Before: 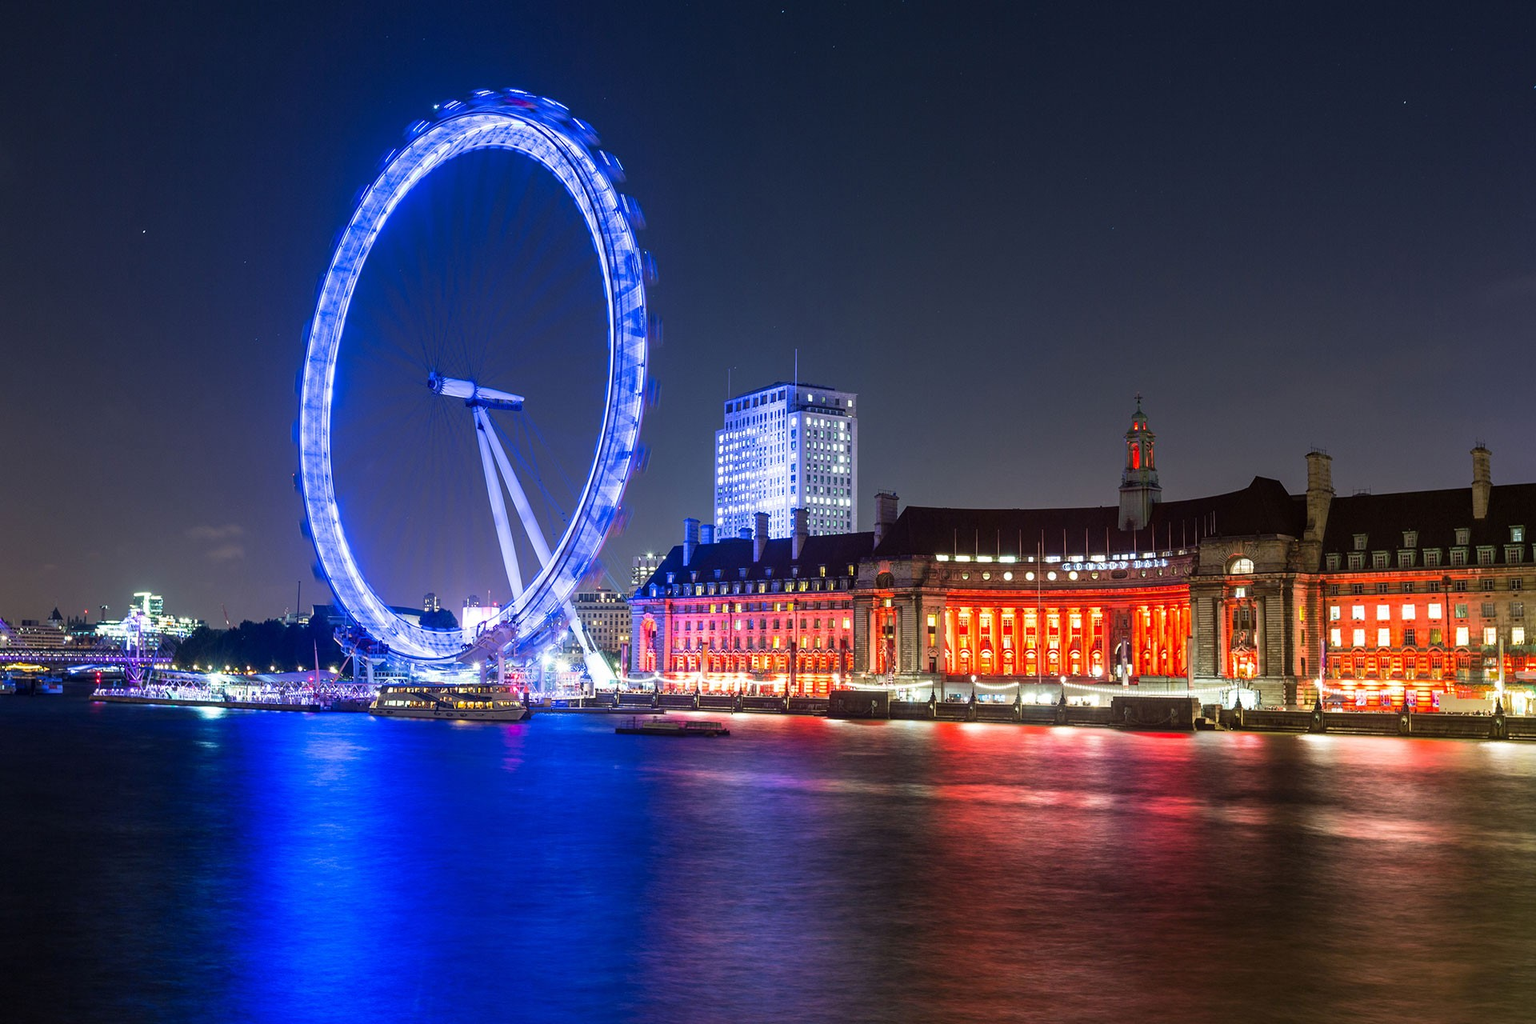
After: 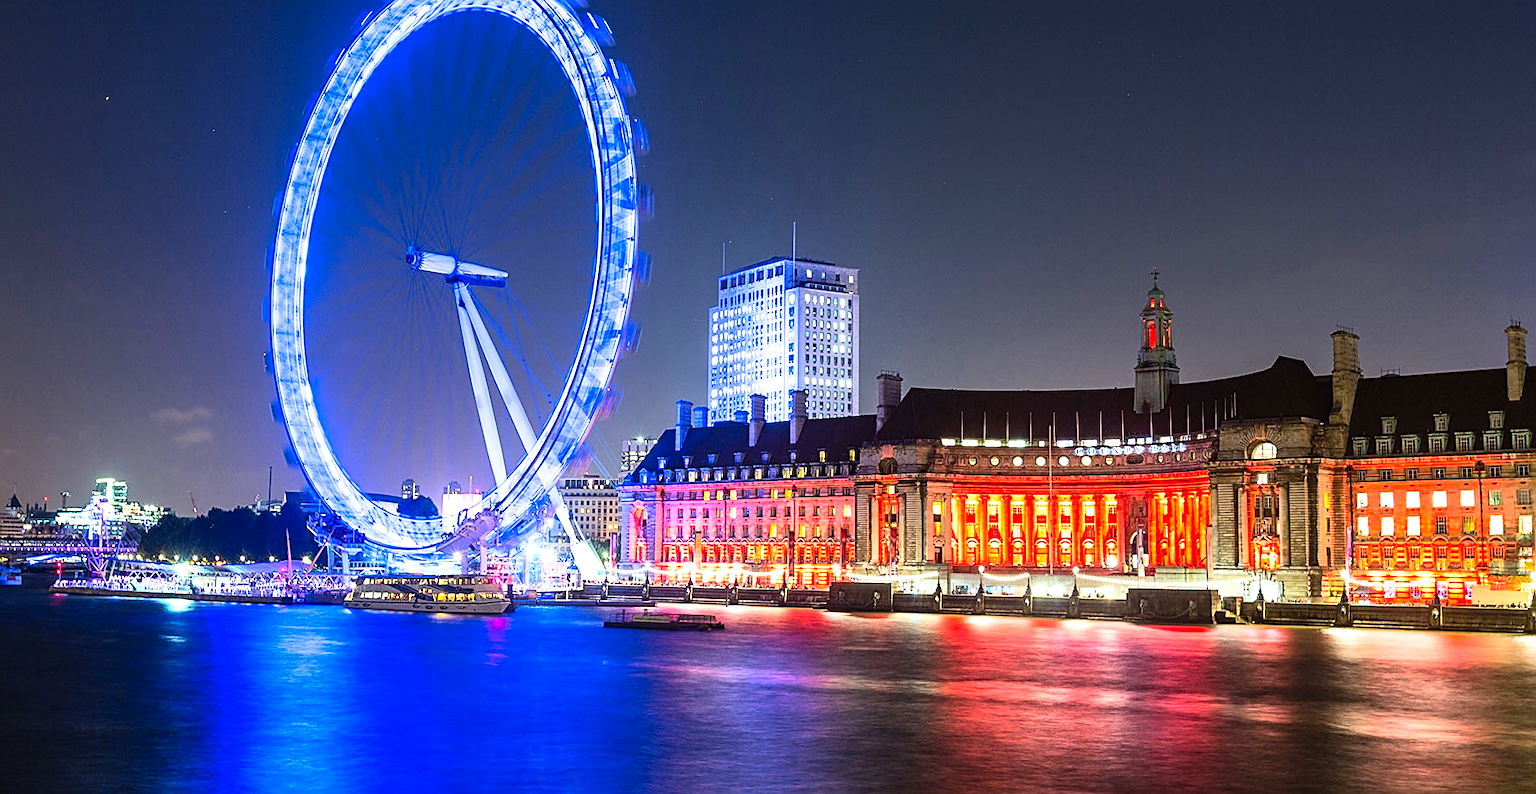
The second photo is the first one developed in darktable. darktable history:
sharpen: amount 0.602
crop and rotate: left 2.772%, top 13.583%, right 2.288%, bottom 12.812%
tone equalizer: -8 EV -0.404 EV, -7 EV -0.392 EV, -6 EV -0.314 EV, -5 EV -0.204 EV, -3 EV 0.189 EV, -2 EV 0.352 EV, -1 EV 0.375 EV, +0 EV 0.408 EV
shadows and highlights: shadows 4.36, highlights -16.7, soften with gaussian
contrast brightness saturation: contrast 0.199, brightness 0.159, saturation 0.229
